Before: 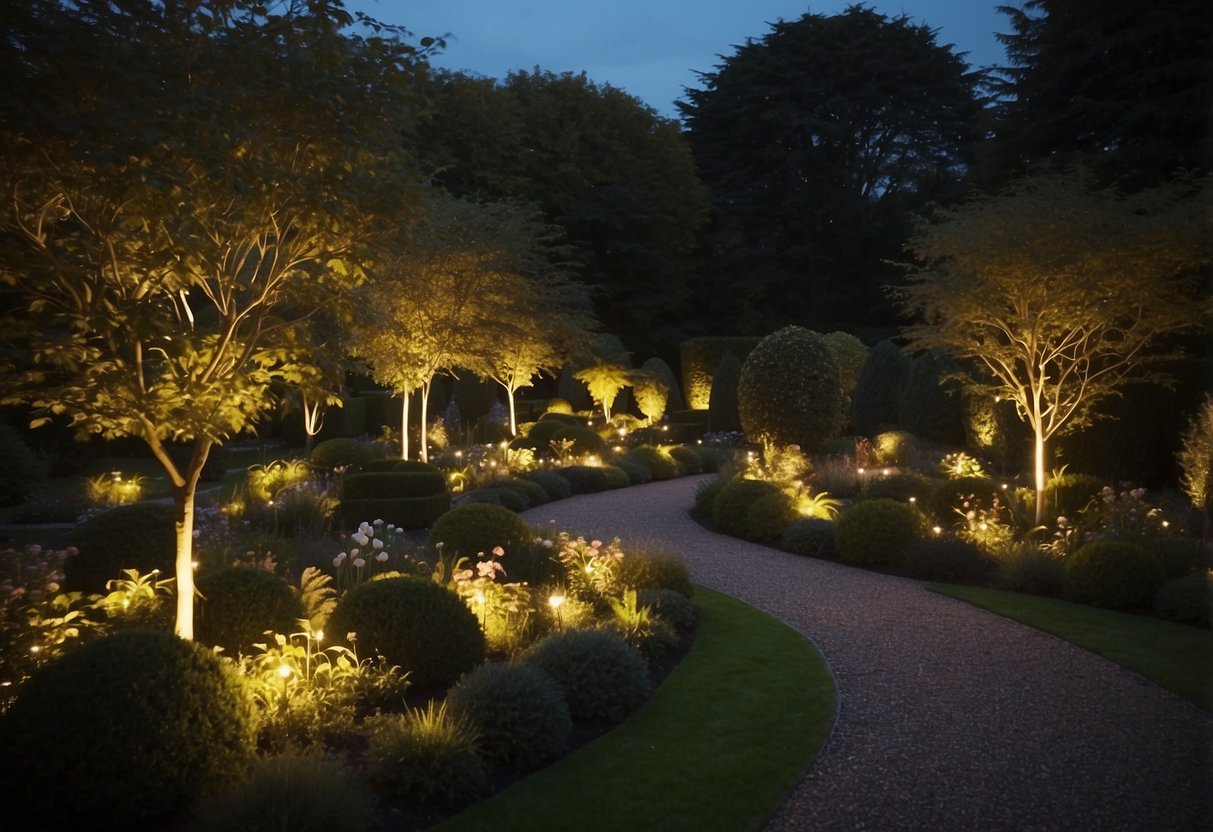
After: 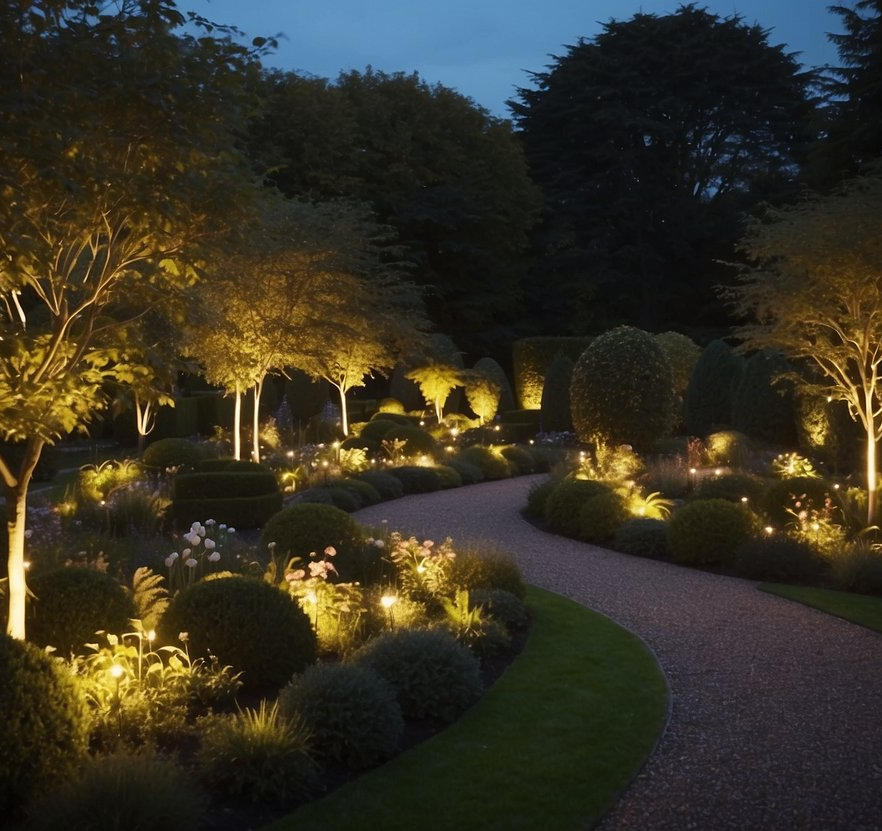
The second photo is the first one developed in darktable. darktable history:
crop: left 13.904%, top 0%, right 13.347%
